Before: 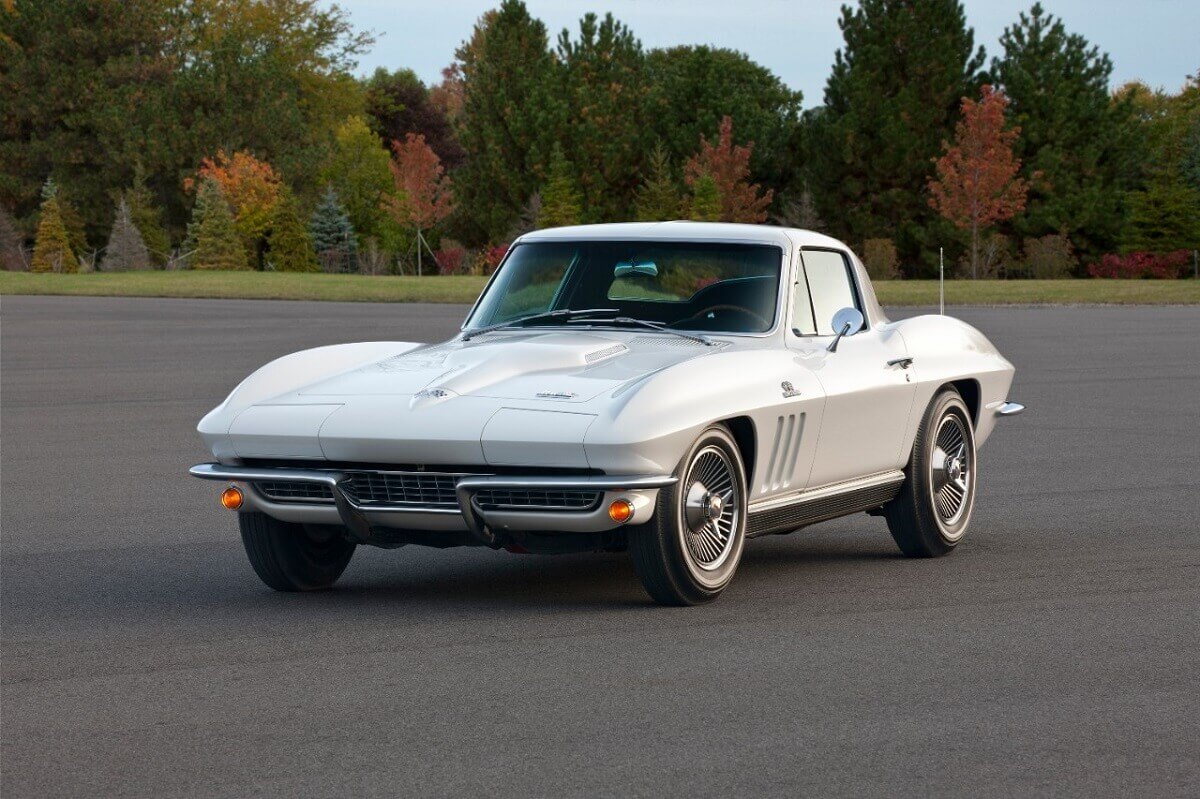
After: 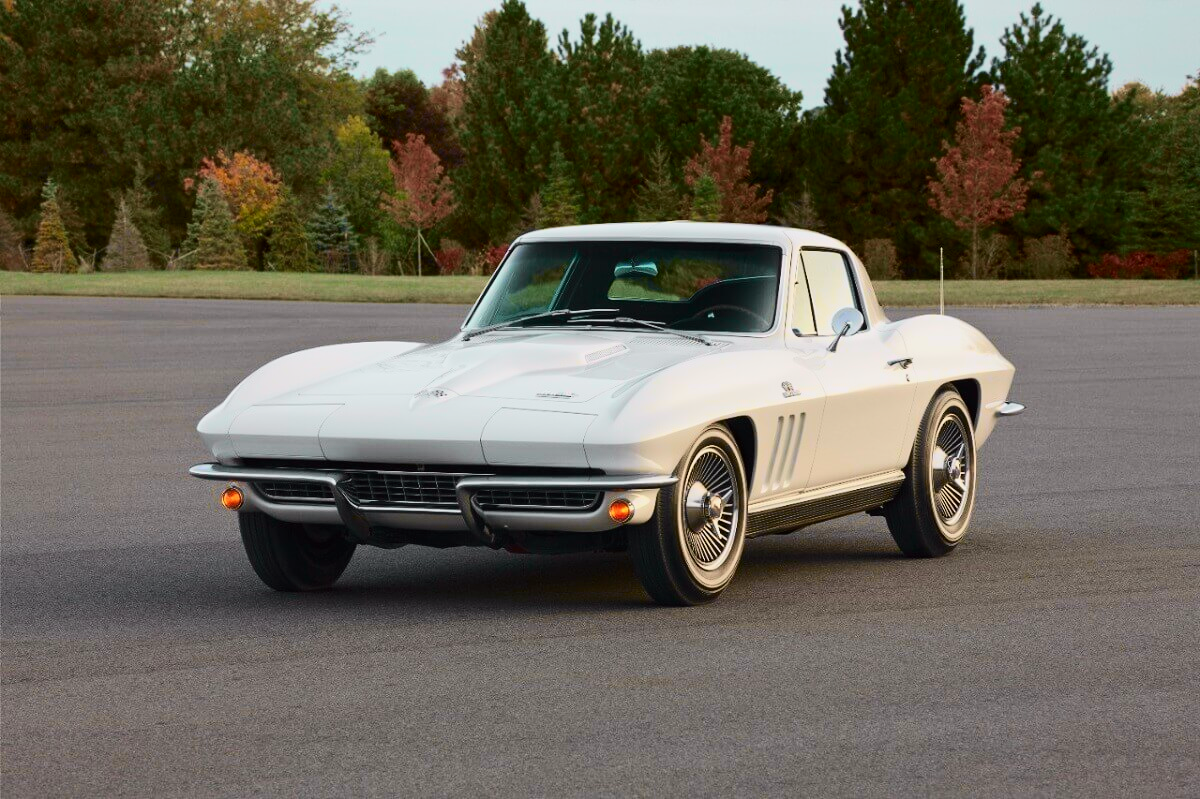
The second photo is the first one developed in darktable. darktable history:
tone curve: curves: ch0 [(0, 0.006) (0.184, 0.172) (0.405, 0.46) (0.456, 0.528) (0.634, 0.728) (0.877, 0.89) (0.984, 0.935)]; ch1 [(0, 0) (0.443, 0.43) (0.492, 0.495) (0.566, 0.582) (0.595, 0.606) (0.608, 0.609) (0.65, 0.677) (1, 1)]; ch2 [(0, 0) (0.33, 0.301) (0.421, 0.443) (0.447, 0.489) (0.492, 0.495) (0.537, 0.583) (0.586, 0.591) (0.663, 0.686) (1, 1)], color space Lab, independent channels, preserve colors none
